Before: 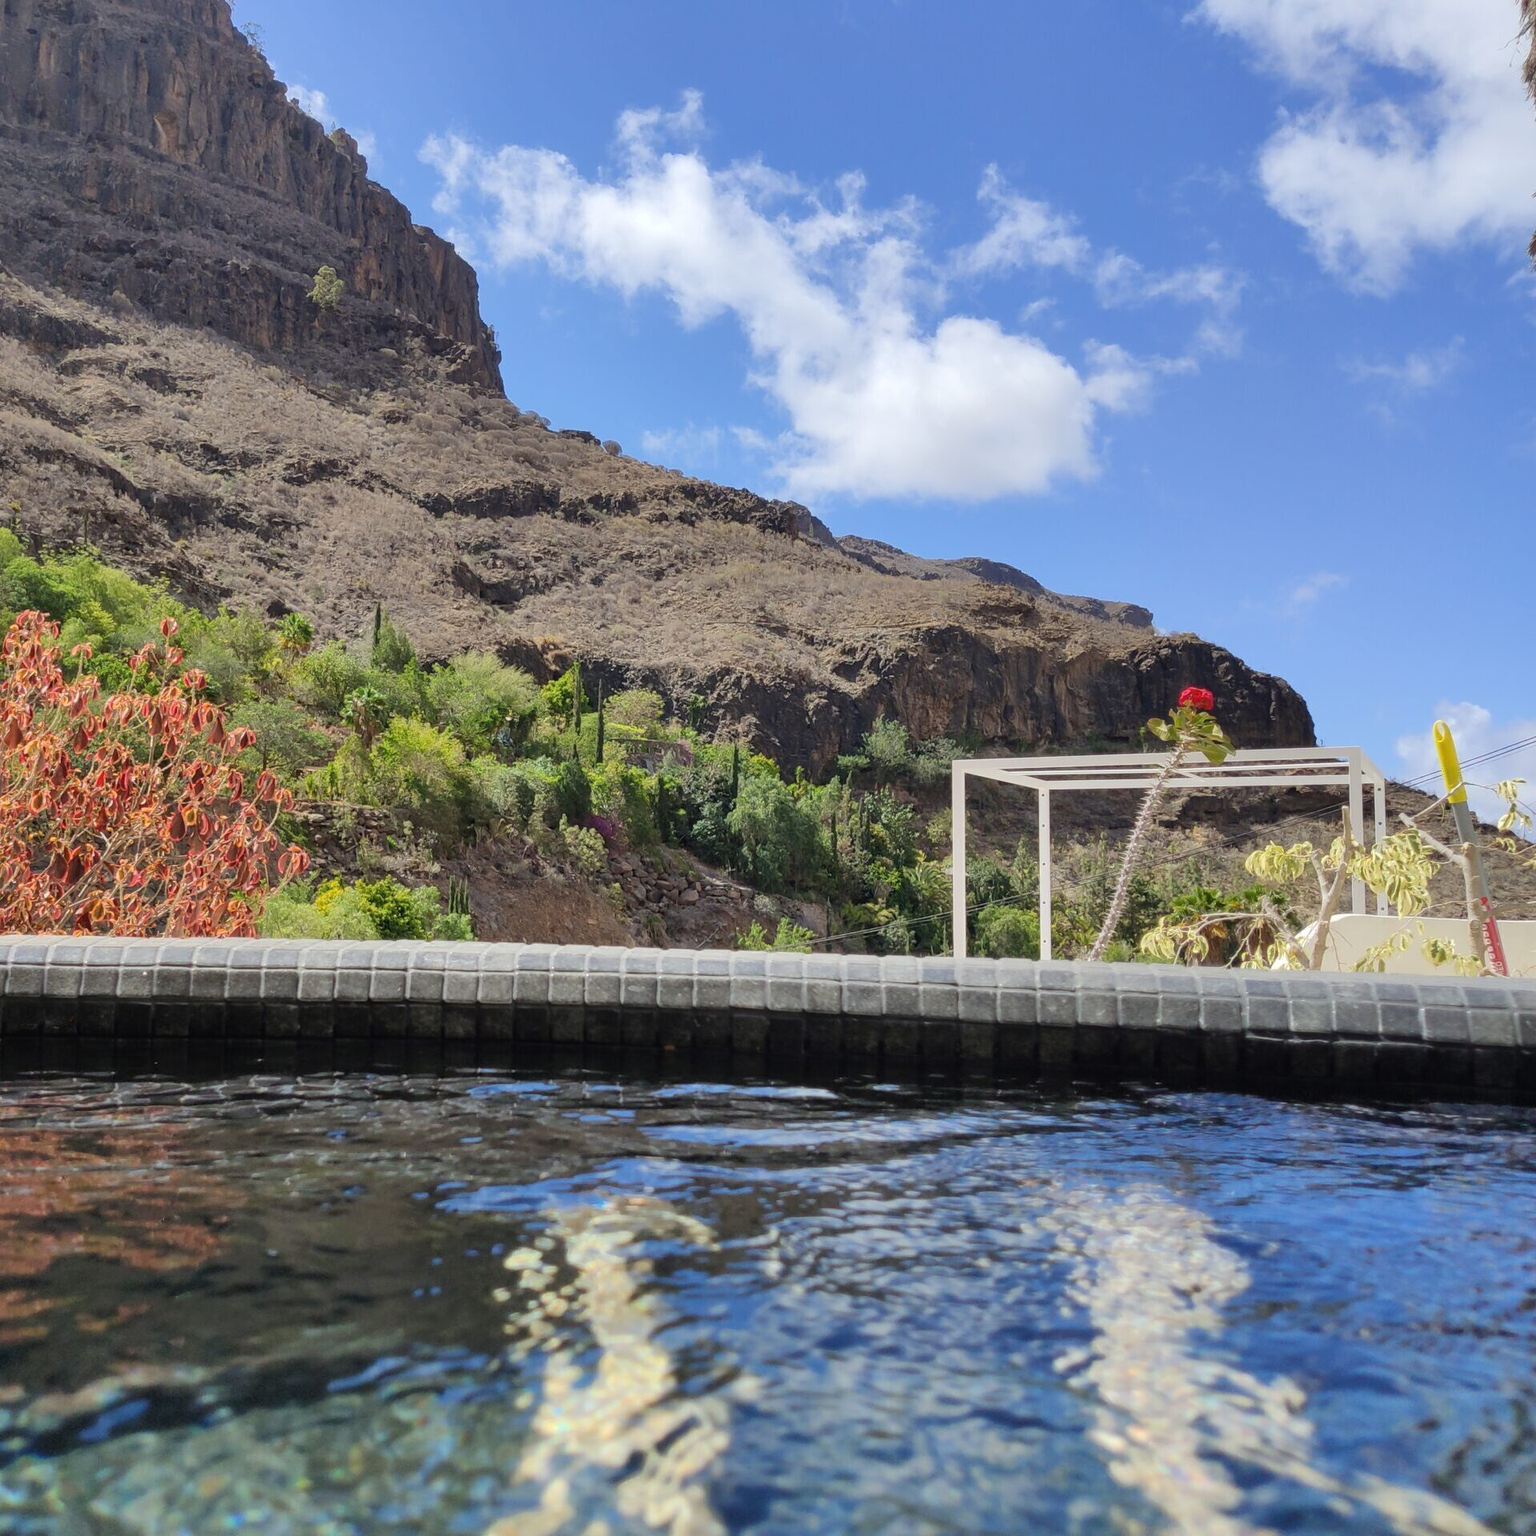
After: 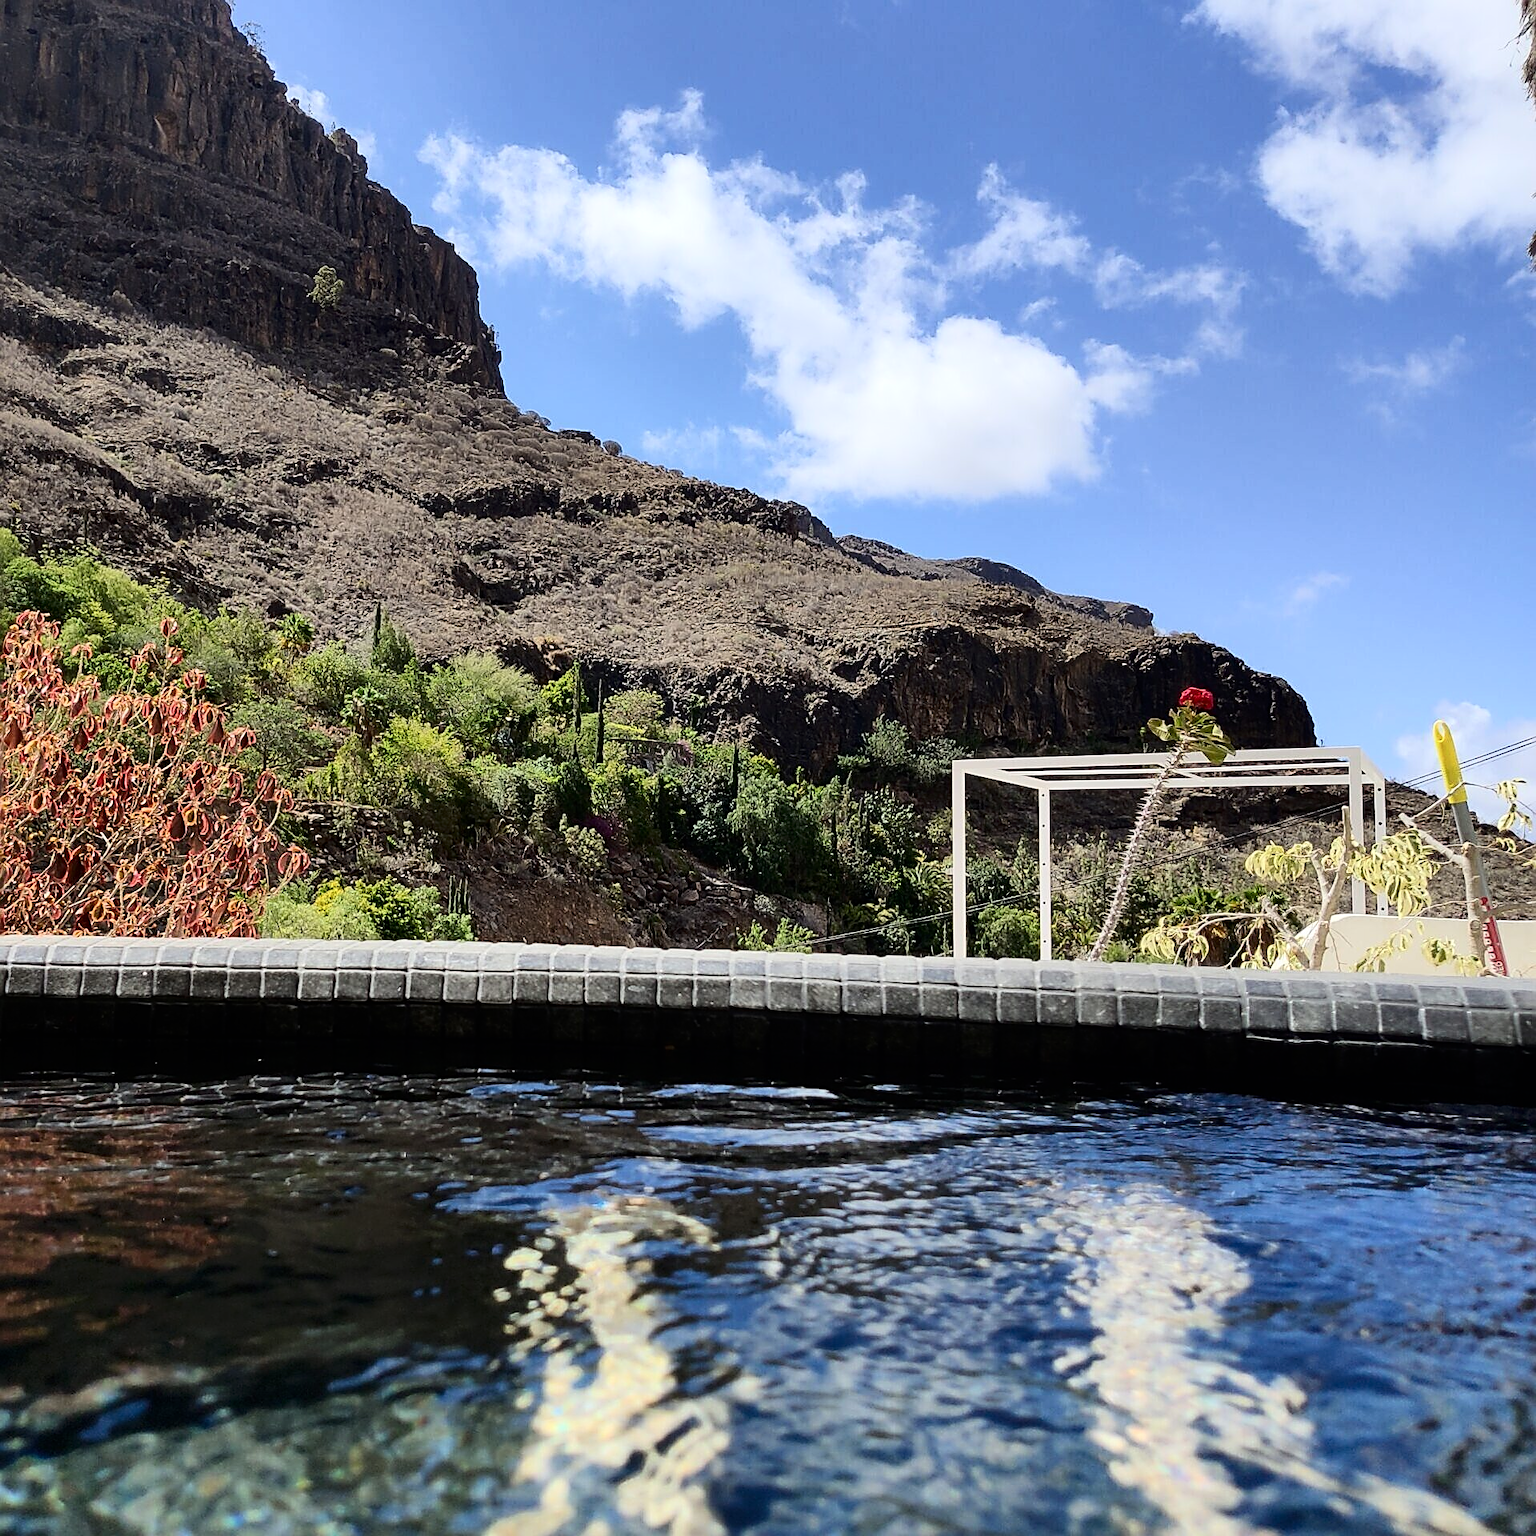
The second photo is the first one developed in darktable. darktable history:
exposure: exposure -1.003 EV, compensate highlight preservation false
tone equalizer: -8 EV -1.1 EV, -7 EV -0.984 EV, -6 EV -0.833 EV, -5 EV -0.562 EV, -3 EV 0.595 EV, -2 EV 0.858 EV, -1 EV 0.998 EV, +0 EV 1.07 EV
sharpen: amount 0.89
contrast brightness saturation: contrast 0.276
